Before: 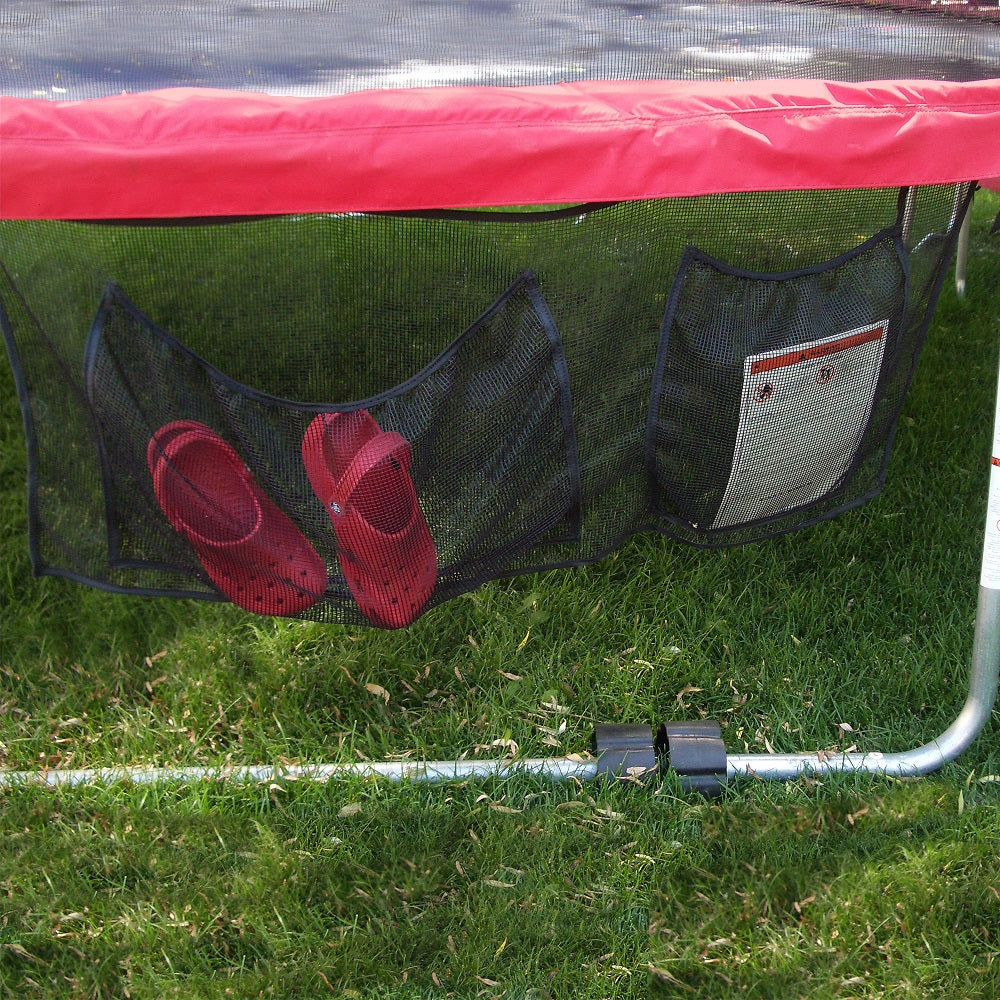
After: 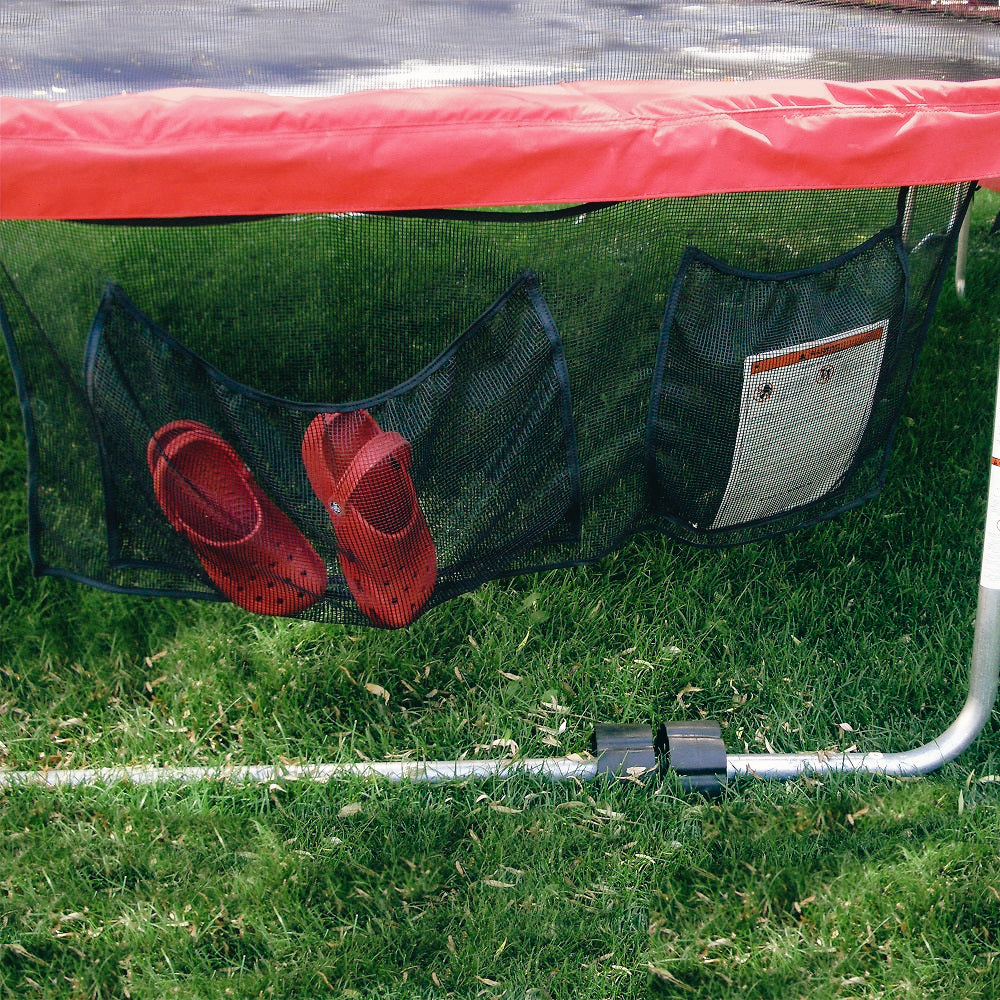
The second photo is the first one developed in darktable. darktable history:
tone curve: curves: ch0 [(0, 0) (0.003, 0.025) (0.011, 0.027) (0.025, 0.032) (0.044, 0.037) (0.069, 0.044) (0.1, 0.054) (0.136, 0.084) (0.177, 0.128) (0.224, 0.196) (0.277, 0.281) (0.335, 0.376) (0.399, 0.461) (0.468, 0.534) (0.543, 0.613) (0.623, 0.692) (0.709, 0.77) (0.801, 0.849) (0.898, 0.934) (1, 1)], preserve colors none
color look up table: target L [94.79, 91.31, 91.4, 88.36, 72.55, 73.73, 64.47, 61.75, 54.65, 50.99, 42.82, 35.48, 18.34, 200.28, 94.22, 85.88, 72.28, 65.12, 58.57, 58.7, 54.4, 56.56, 50.85, 30.64, 30.94, 25.24, 81.41, 75.4, 79.39, 74.85, 73.47, 64.8, 56.09, 61.86, 52.41, 47.54, 41.94, 38.15, 33.9, 13.15, 5.766, 7.043, 8.715, 97.53, 91.84, 81.23, 57.87, 56.36, 38.98], target a [-16.49, -28.7, -22.44, -32.92, -11.02, -23.8, -47.75, -38.6, -35.78, -22.3, -17, -26.83, -14.92, 0, -0.58, -1.717, 27.57, 1.151, 59.69, 33.02, 63.27, 15.13, 49.36, 32.73, 1.552, 29.62, 17.84, 2.53, 29.63, 16.27, 36.23, 57.55, 42.13, 49.44, 30.05, 62.4, 17.23, 22.92, 42.77, 25.98, 20.69, -7.653, -3.672, -1.806, -25.78, -22.99, -12.99, -2.68, -18.82], target b [27.01, 36.8, 12.89, 20.01, 63.75, 3.682, 39.47, 19.91, 37.6, 23.1, 35.14, 20.54, 12.94, 0, 13.38, 53.69, 33.57, 20.39, 16.83, 19.78, 43.58, 50.64, 50.33, 31.22, 4.518, 19.07, -7.082, -7.023, -22.96, -28.29, -3.028, -20.92, -23.87, -44.22, -61.41, 5.915, -53.59, -13.24, -55.97, -36.19, -9.651, -6.013, -16.7, 0.364, -5.634, -24.6, -48.2, -22.68, -5.931], num patches 49
